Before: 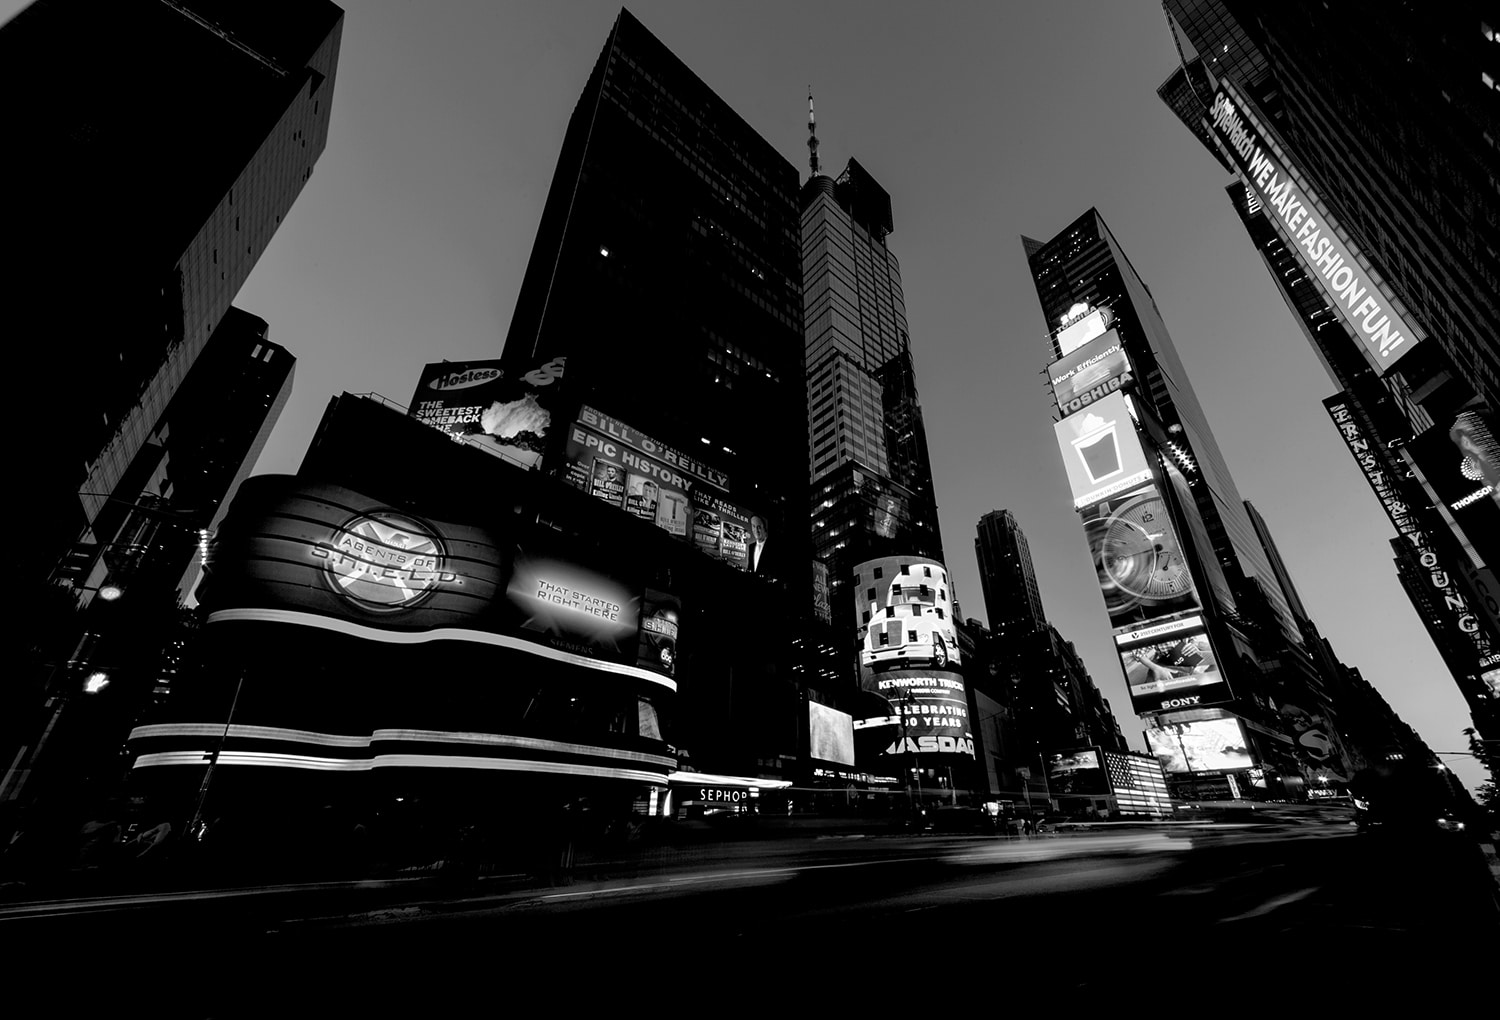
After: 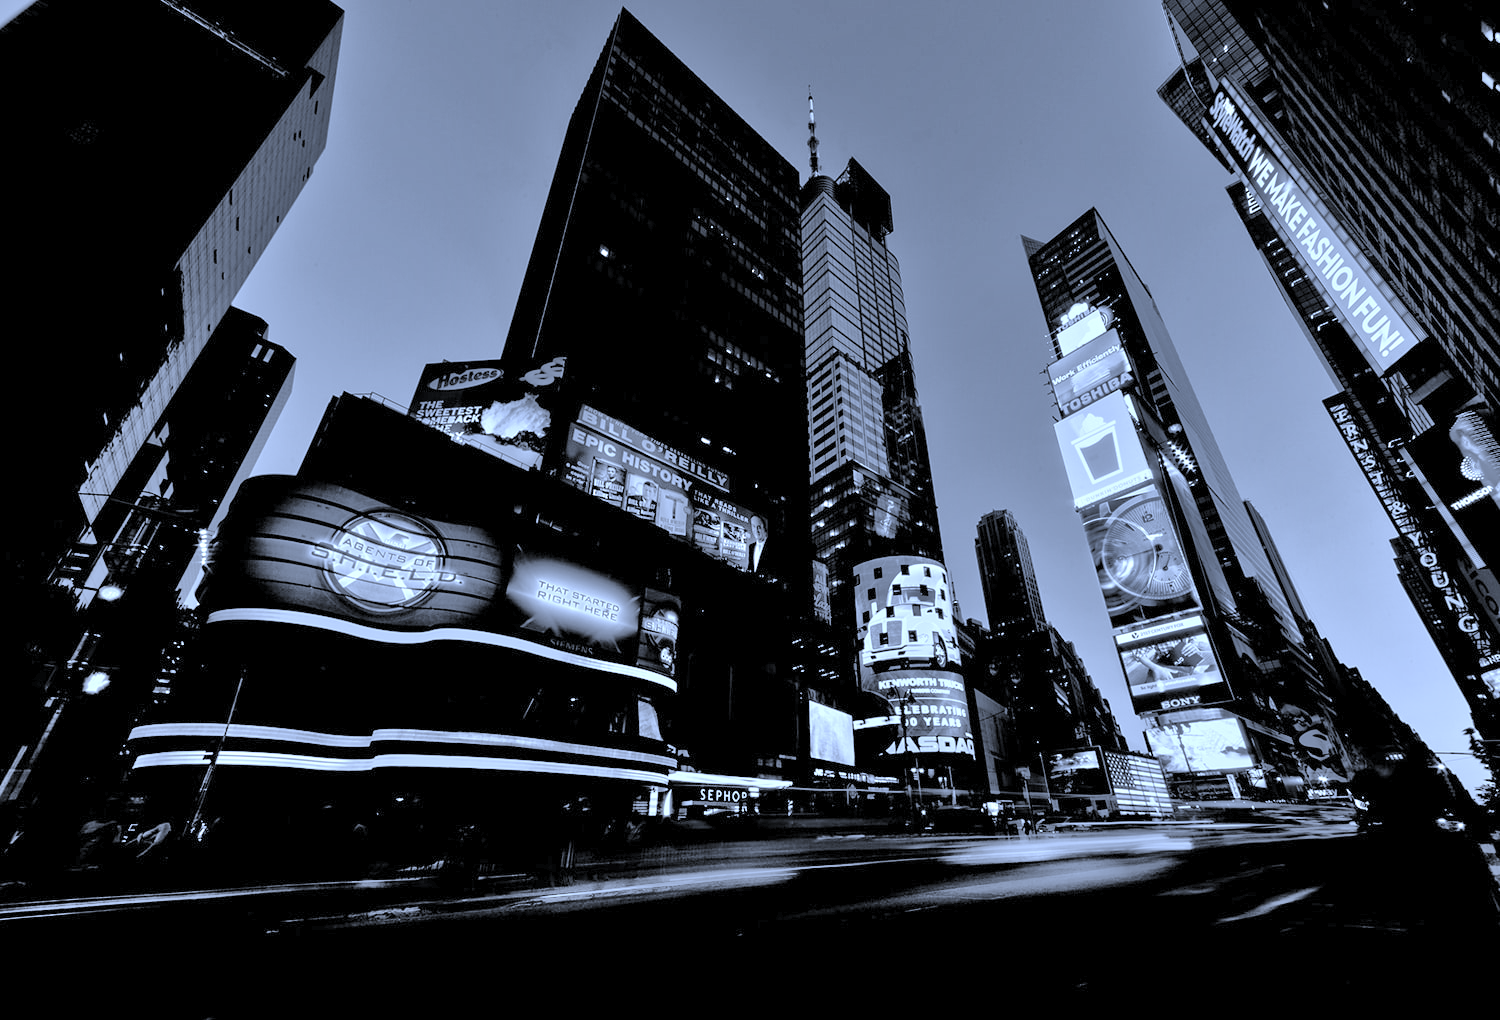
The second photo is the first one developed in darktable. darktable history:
white balance: red 0.871, blue 1.249
shadows and highlights: shadows 37.27, highlights -28.18, soften with gaussian
tone equalizer: -8 EV 2 EV, -7 EV 2 EV, -6 EV 2 EV, -5 EV 2 EV, -4 EV 2 EV, -3 EV 1.5 EV, -2 EV 1 EV, -1 EV 0.5 EV
